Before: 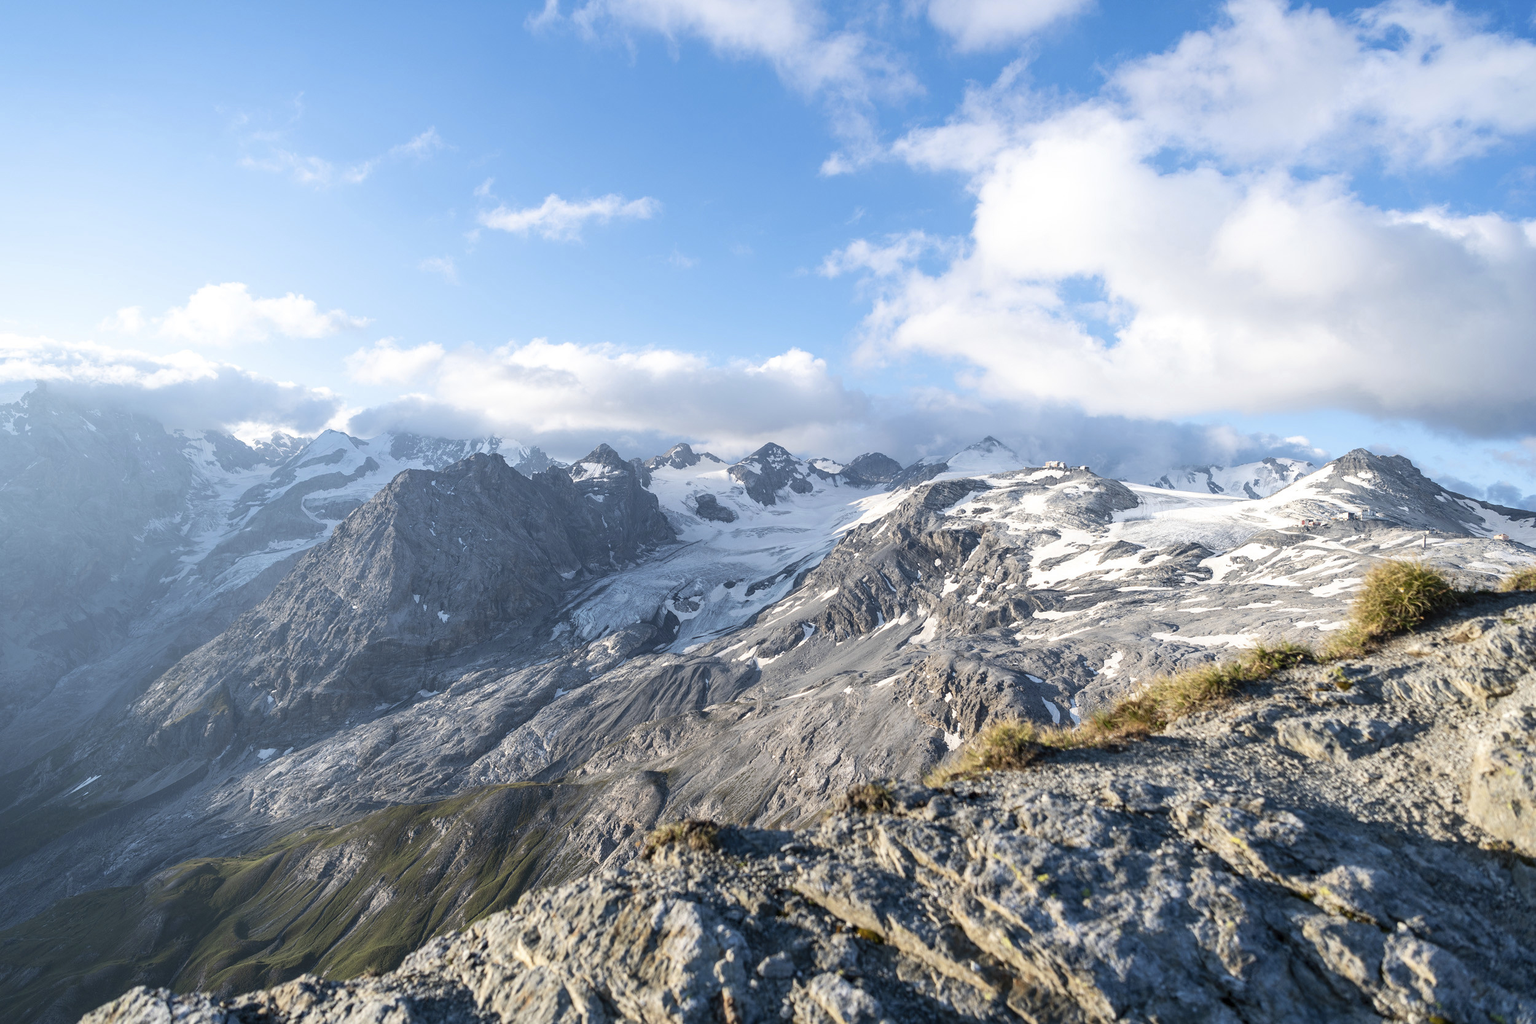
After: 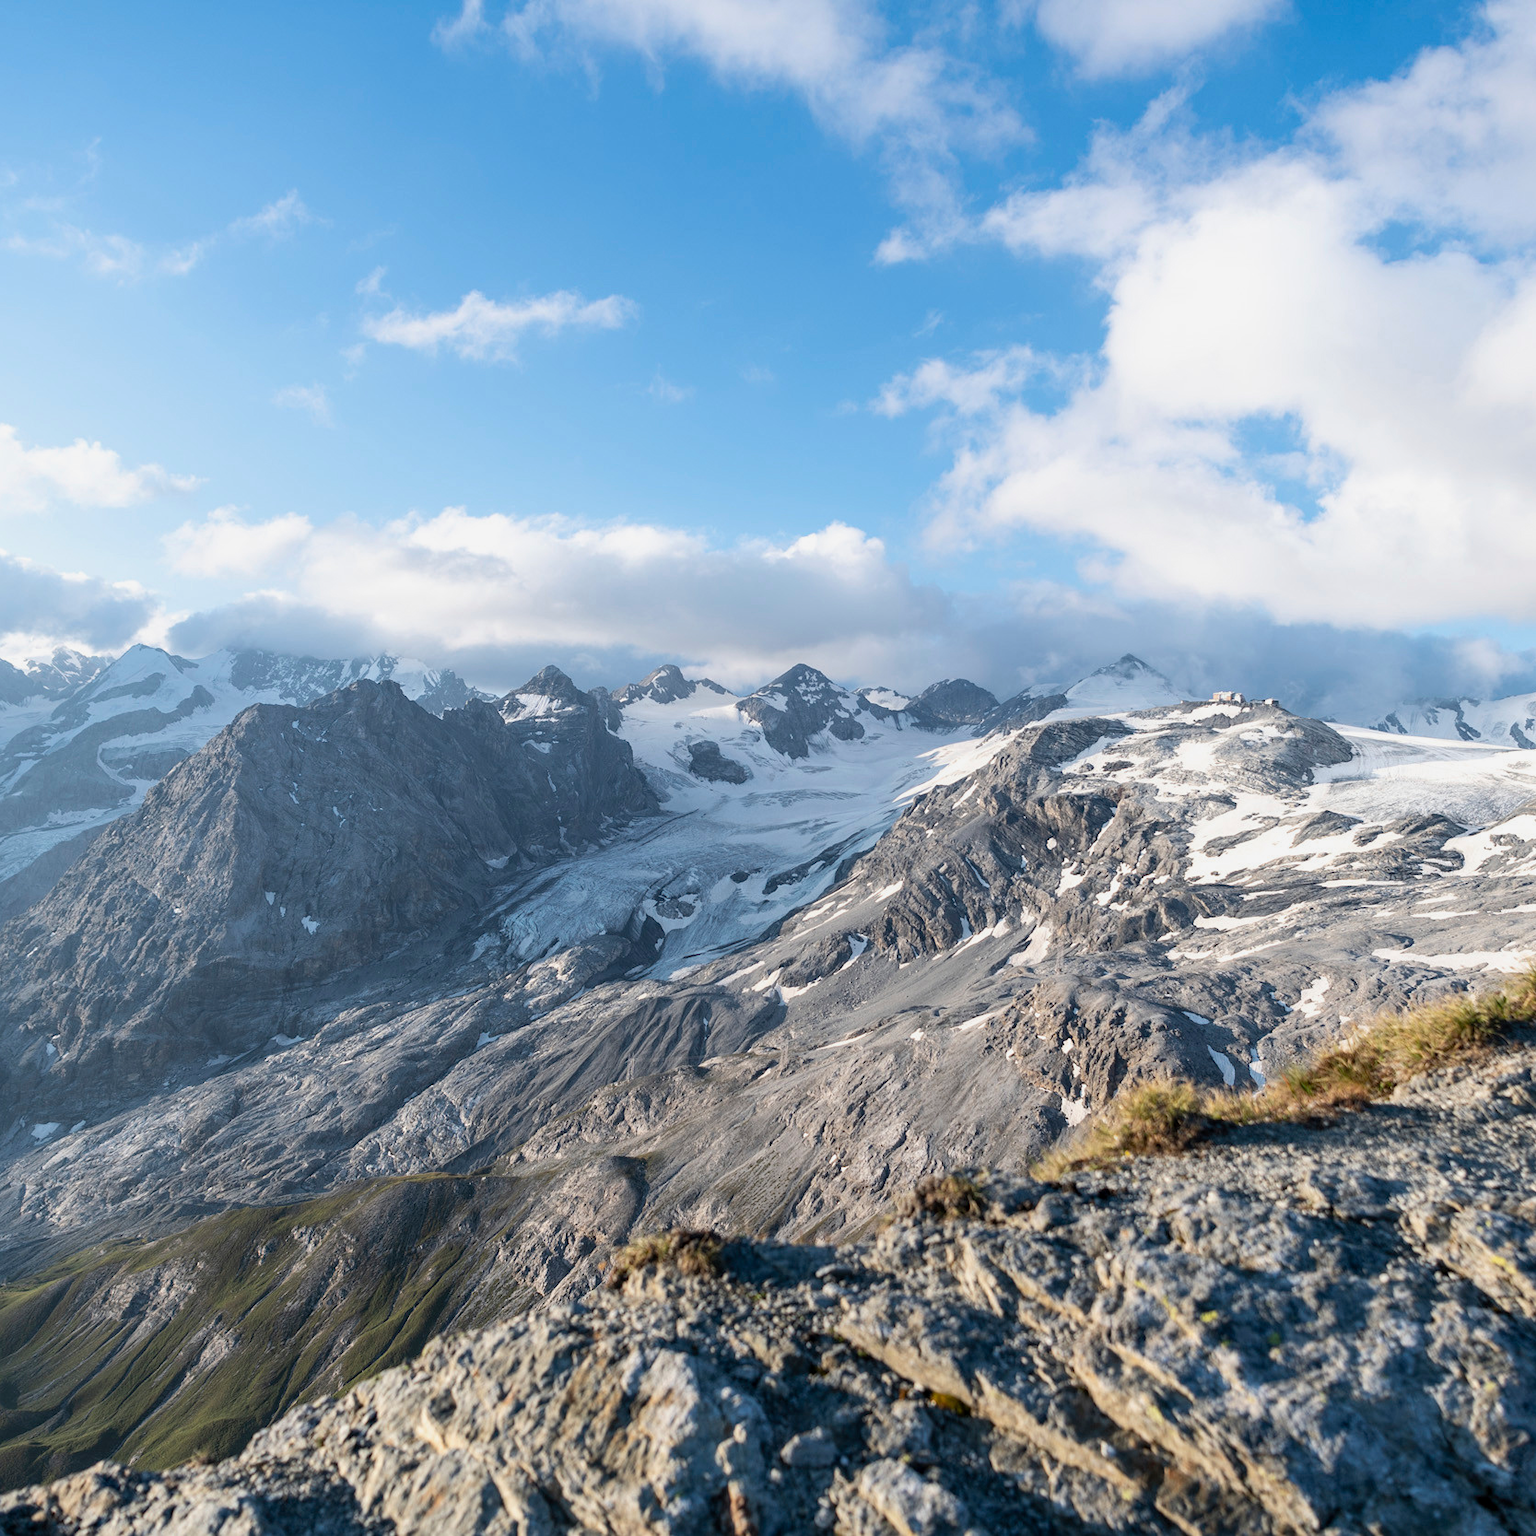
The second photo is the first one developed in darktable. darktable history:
exposure: exposure -0.145 EV, compensate highlight preservation false
crop: left 15.401%, right 17.898%
